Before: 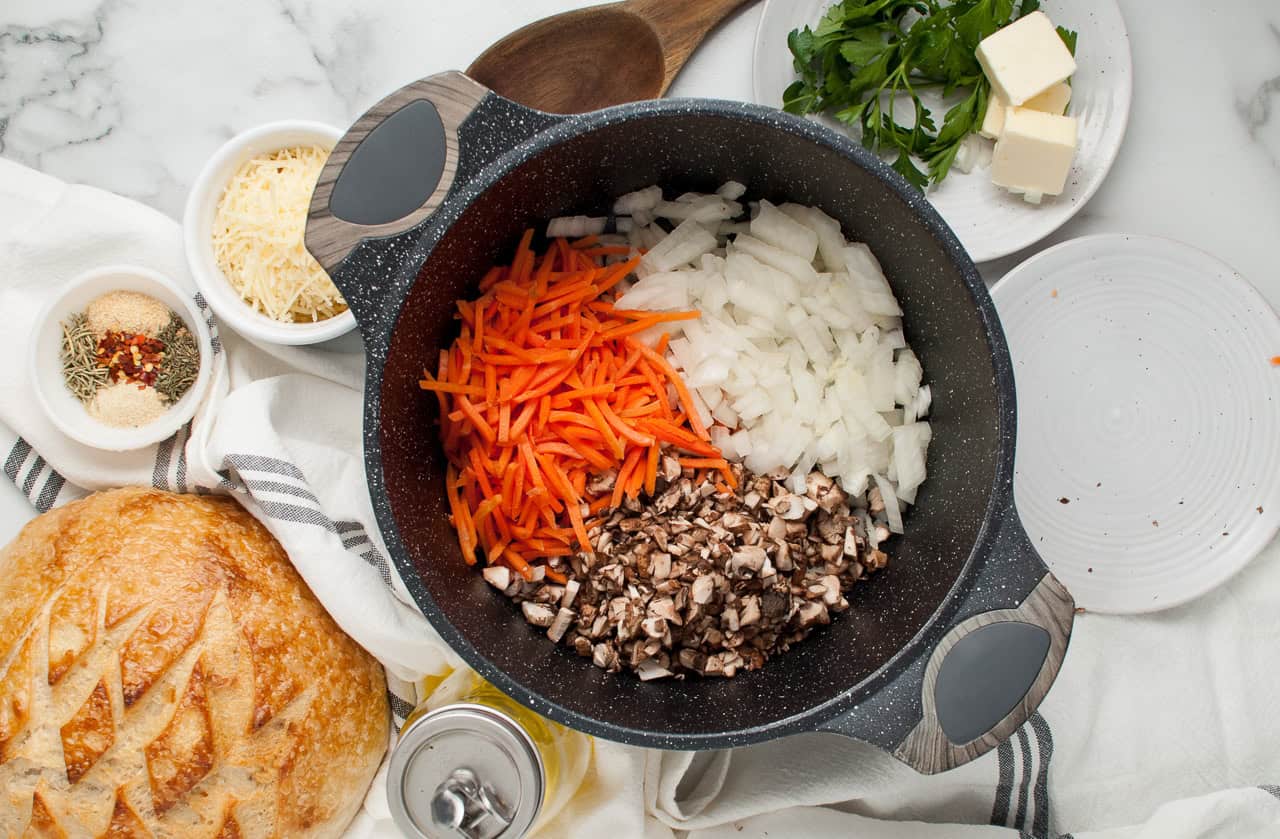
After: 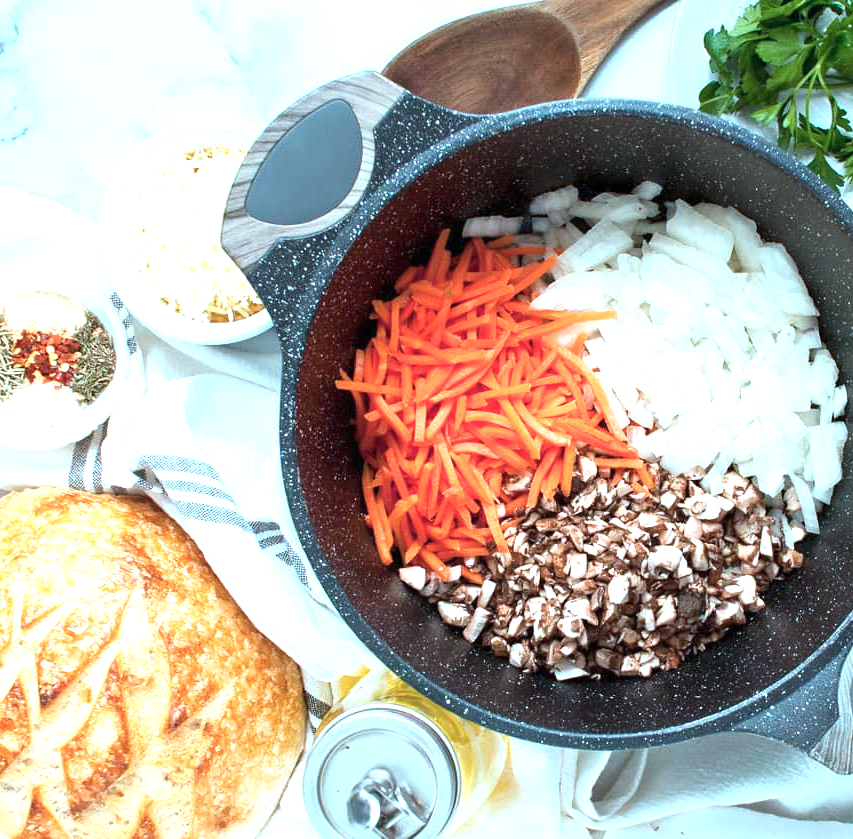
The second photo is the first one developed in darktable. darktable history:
exposure: black level correction 0, exposure 1.2 EV, compensate exposure bias true, compensate highlight preservation false
color calibration: output R [1.003, 0.027, -0.041, 0], output G [-0.018, 1.043, -0.038, 0], output B [0.071, -0.086, 1.017, 0], illuminant as shot in camera, x 0.359, y 0.362, temperature 4570.54 K
color correction: highlights a* -10.69, highlights b* -19.19
crop and rotate: left 6.617%, right 26.717%
